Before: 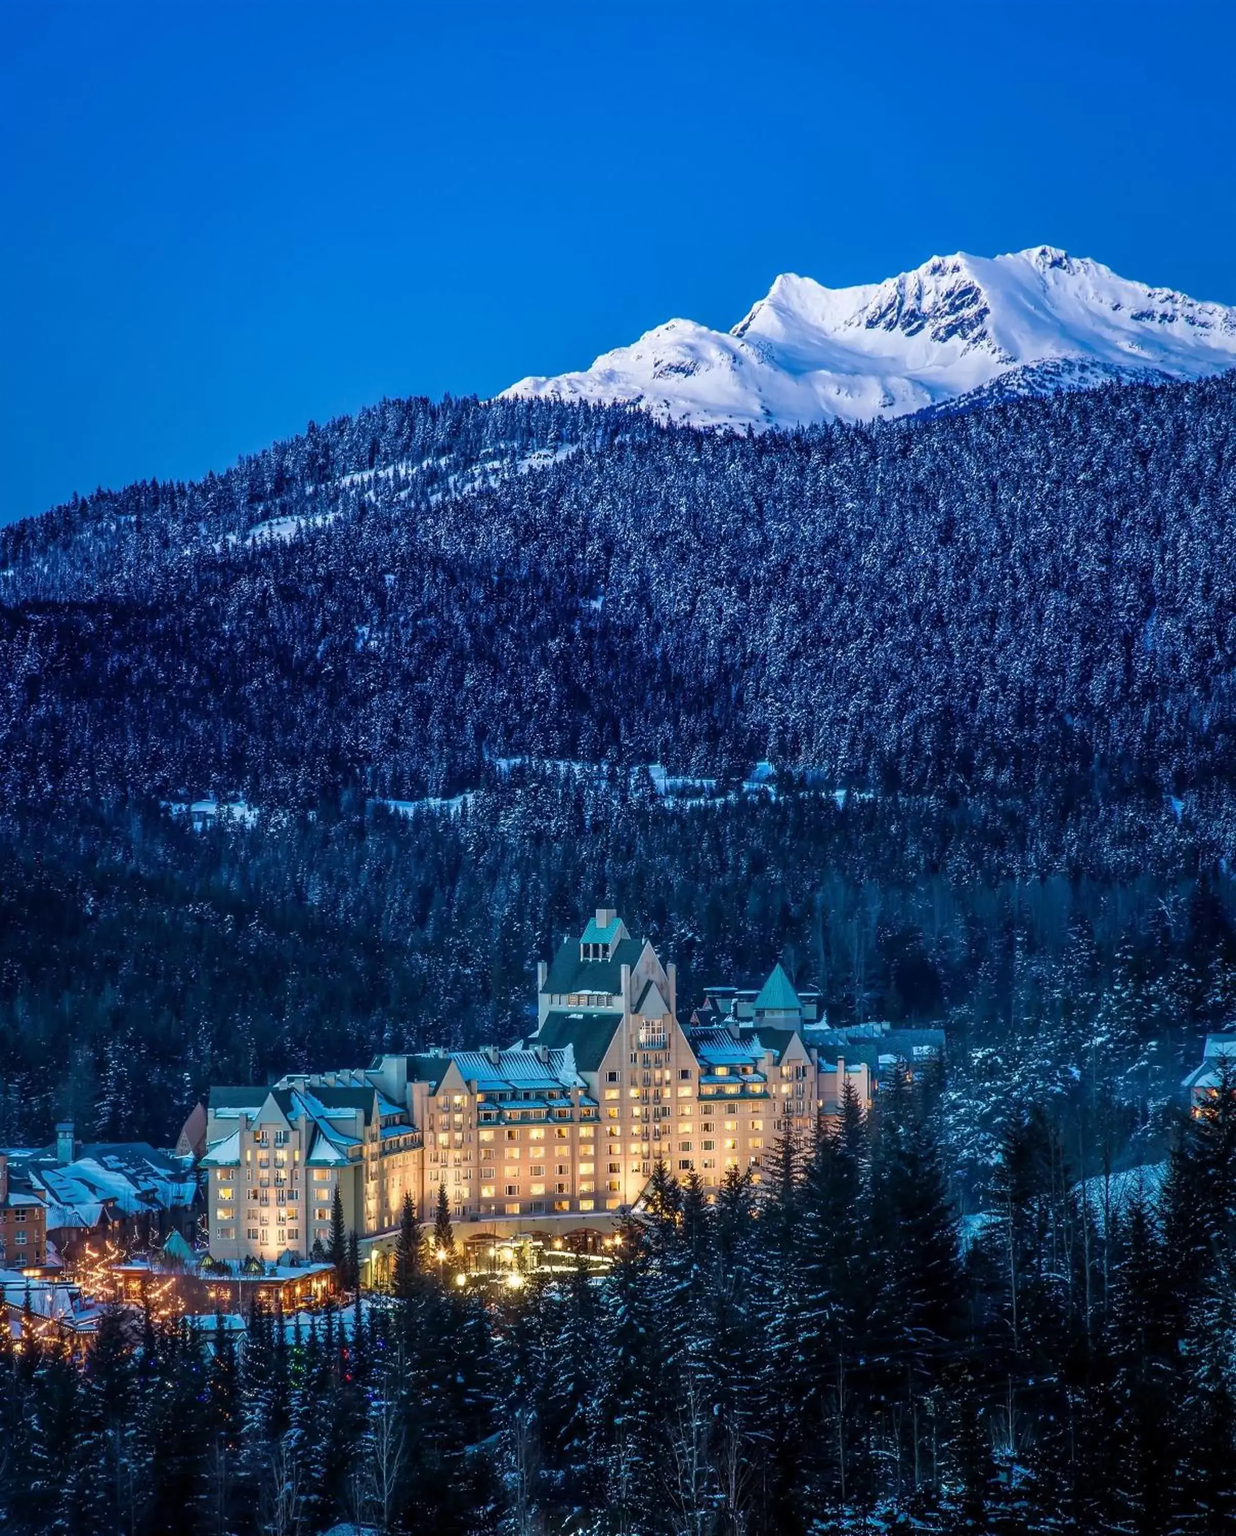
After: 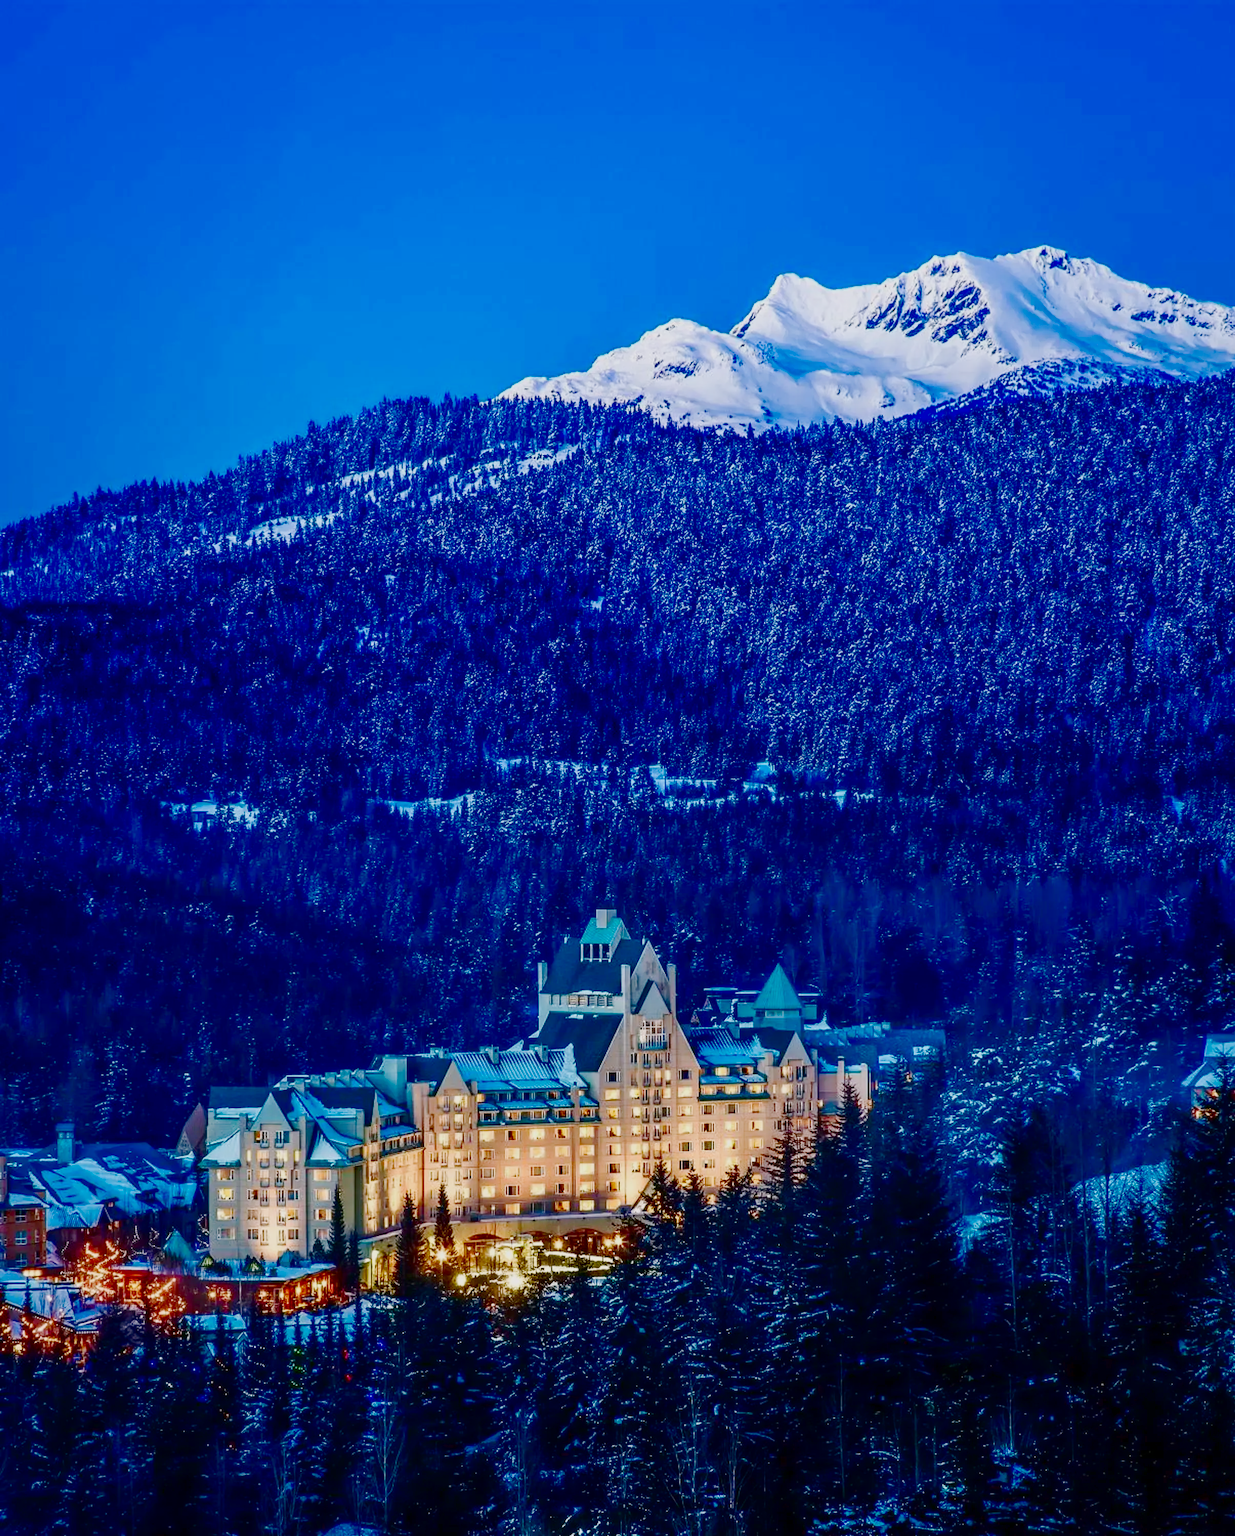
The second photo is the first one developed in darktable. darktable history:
base curve: curves: ch0 [(0, 0) (0.036, 0.025) (0.121, 0.166) (0.206, 0.329) (0.605, 0.79) (1, 1)], preserve colors none
contrast brightness saturation: contrast 0.19, brightness -0.24, saturation 0.11
color balance rgb: shadows lift › chroma 1%, shadows lift › hue 113°, highlights gain › chroma 0.2%, highlights gain › hue 333°, perceptual saturation grading › global saturation 20%, perceptual saturation grading › highlights -50%, perceptual saturation grading › shadows 25%, contrast -30%
